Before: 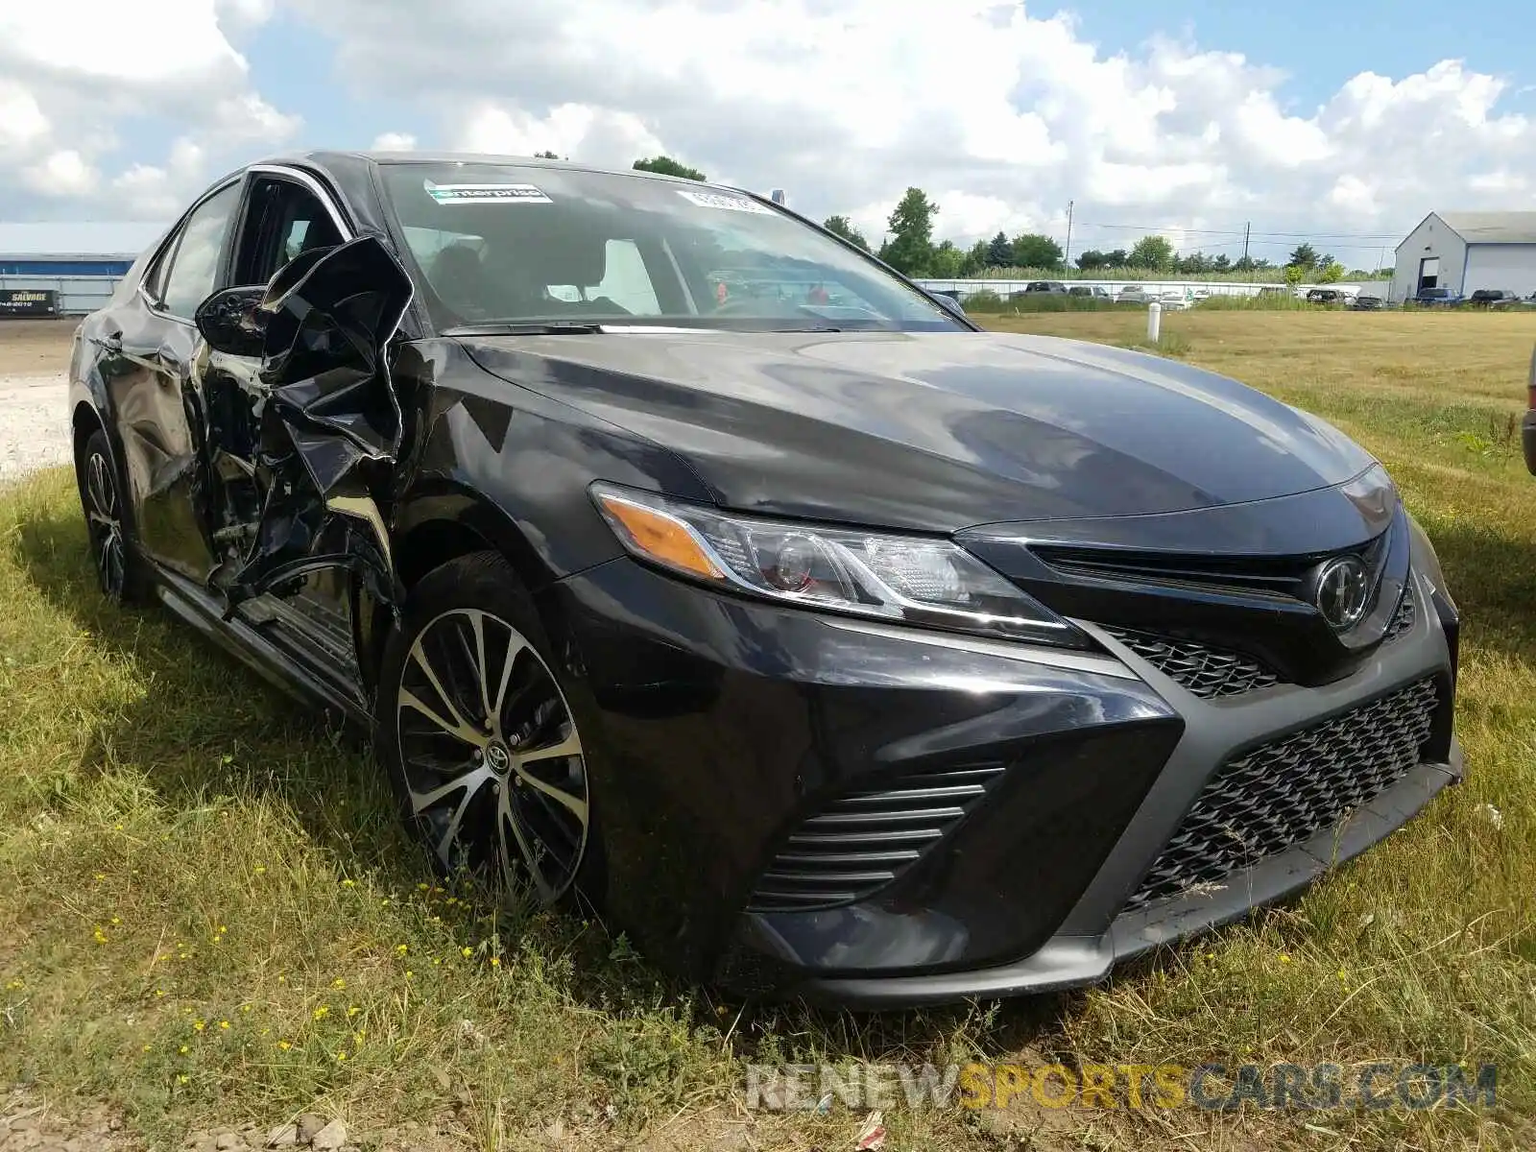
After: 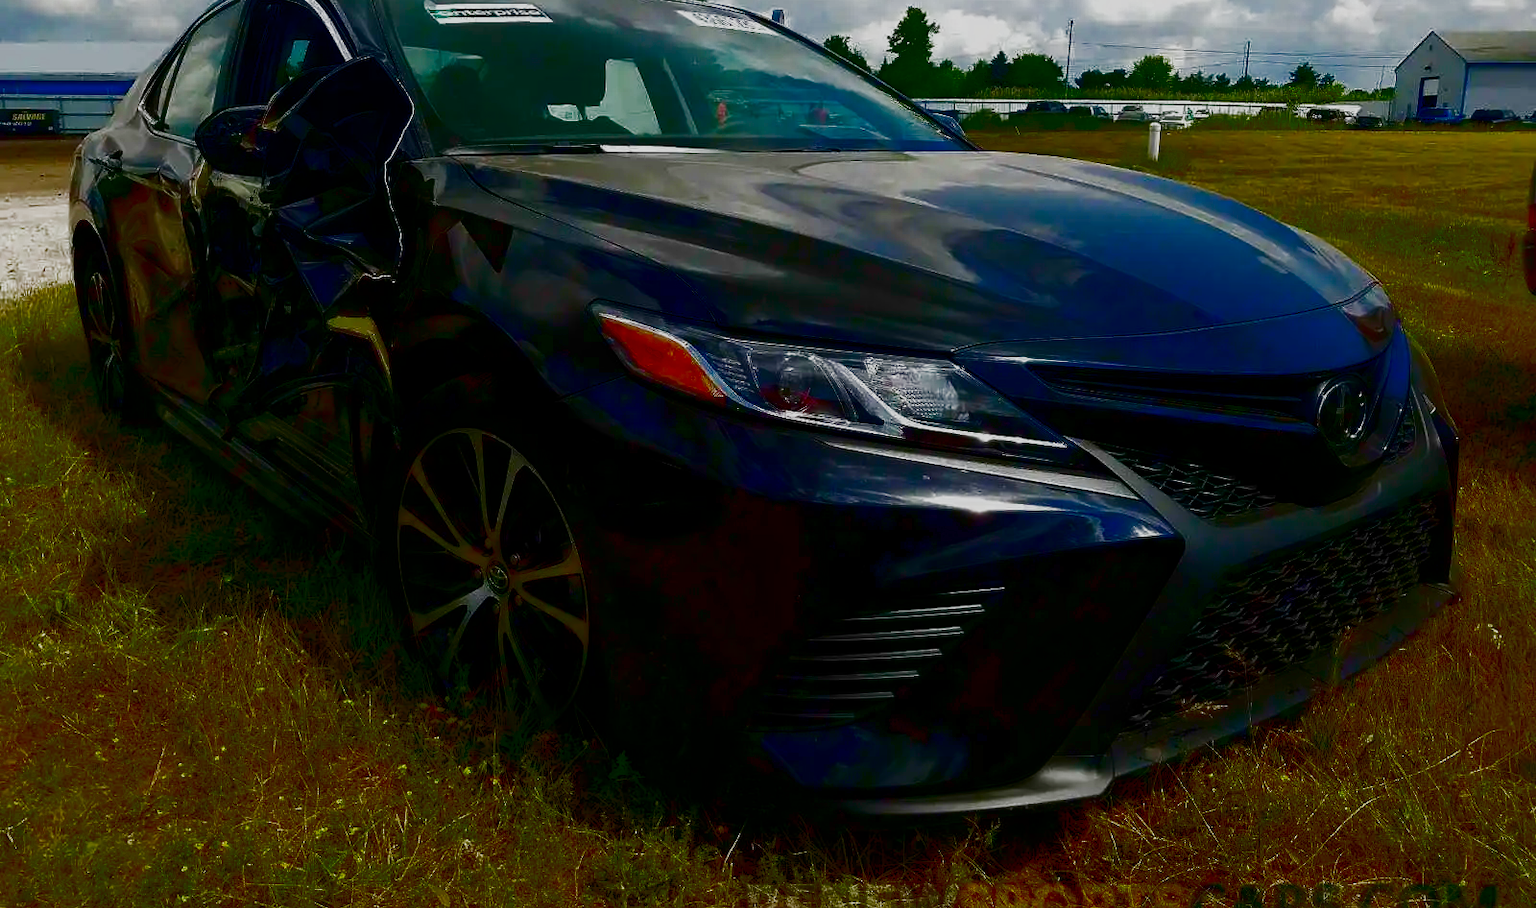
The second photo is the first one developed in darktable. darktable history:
contrast brightness saturation: brightness -0.996, saturation 0.994
velvia: on, module defaults
crop and rotate: top 15.705%, bottom 5.46%
filmic rgb: black relative exposure -9.53 EV, white relative exposure 3.03 EV, hardness 6.1, preserve chrominance no, color science v5 (2021)
color balance rgb: perceptual saturation grading › global saturation 35.009%, perceptual saturation grading › highlights -29.846%, perceptual saturation grading › shadows 35.027%, global vibrance 20%
